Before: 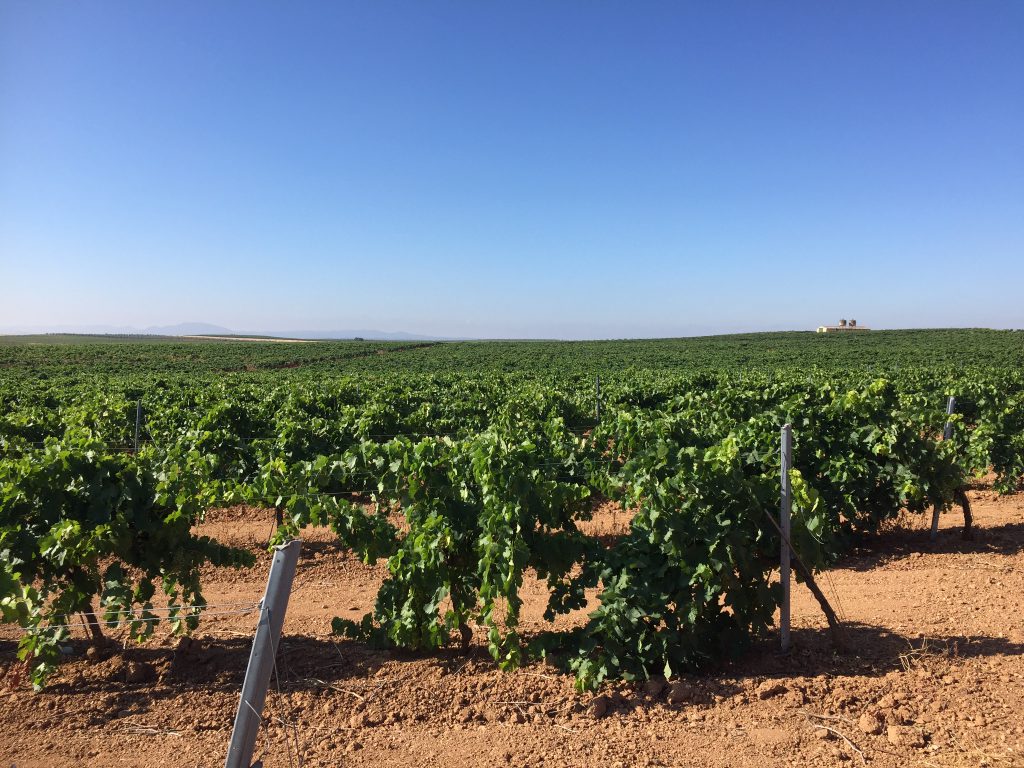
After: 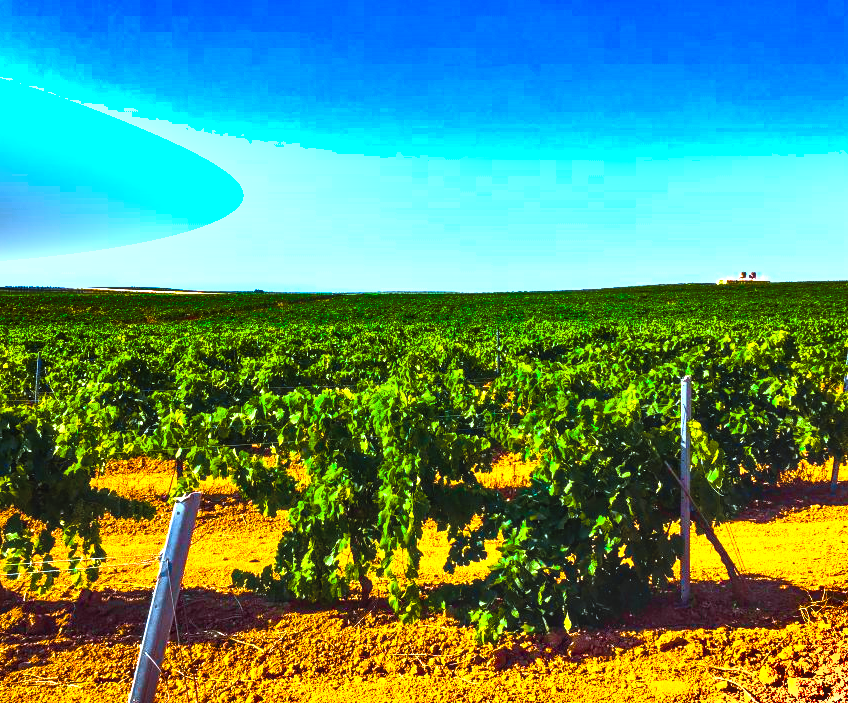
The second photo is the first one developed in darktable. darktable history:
color balance rgb: linear chroma grading › global chroma 20%, perceptual saturation grading › global saturation 65%, perceptual saturation grading › highlights 60%, perceptual saturation grading › mid-tones 50%, perceptual saturation grading › shadows 50%, perceptual brilliance grading › global brilliance 30%, perceptual brilliance grading › highlights 50%, perceptual brilliance grading › mid-tones 50%, perceptual brilliance grading › shadows -22%, global vibrance 20%
color correction: highlights a* -10.69, highlights b* -19.19
contrast brightness saturation: contrast -0.11
shadows and highlights: shadows 24.5, highlights -78.15, soften with gaussian
local contrast: highlights 61%, detail 143%, midtone range 0.428
tone curve: curves: ch0 [(0, 0) (0.087, 0.054) (0.281, 0.245) (0.532, 0.514) (0.835, 0.818) (0.994, 0.955)]; ch1 [(0, 0) (0.27, 0.195) (0.406, 0.435) (0.452, 0.474) (0.495, 0.5) (0.514, 0.508) (0.537, 0.556) (0.654, 0.689) (1, 1)]; ch2 [(0, 0) (0.269, 0.299) (0.459, 0.441) (0.498, 0.499) (0.523, 0.52) (0.551, 0.549) (0.633, 0.625) (0.659, 0.681) (0.718, 0.764) (1, 1)], color space Lab, independent channels, preserve colors none
crop: left 9.807%, top 6.259%, right 7.334%, bottom 2.177%
